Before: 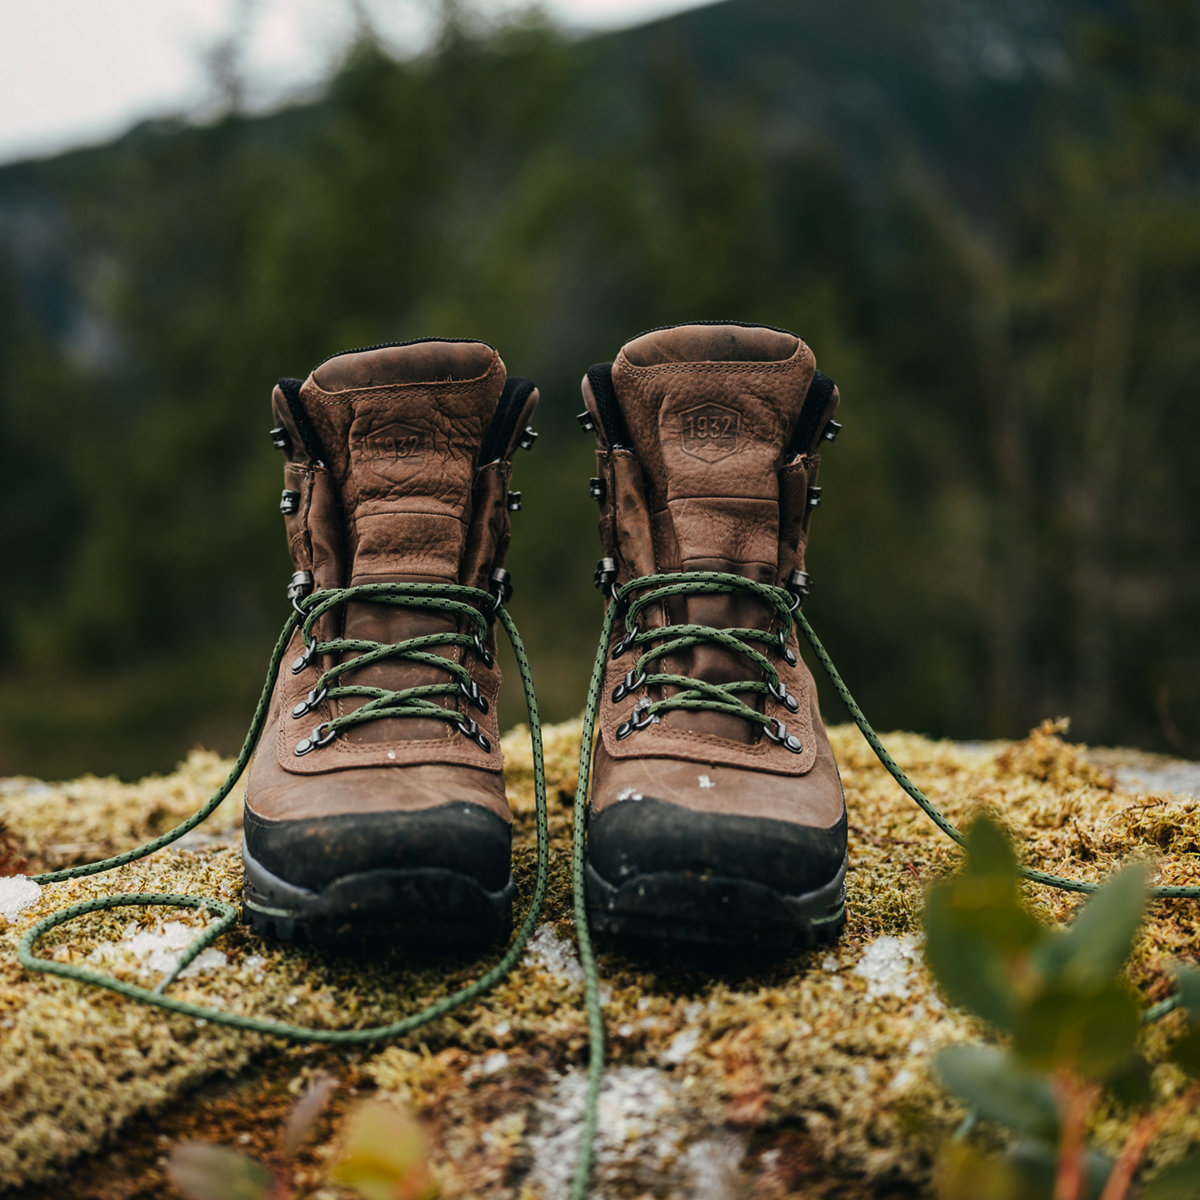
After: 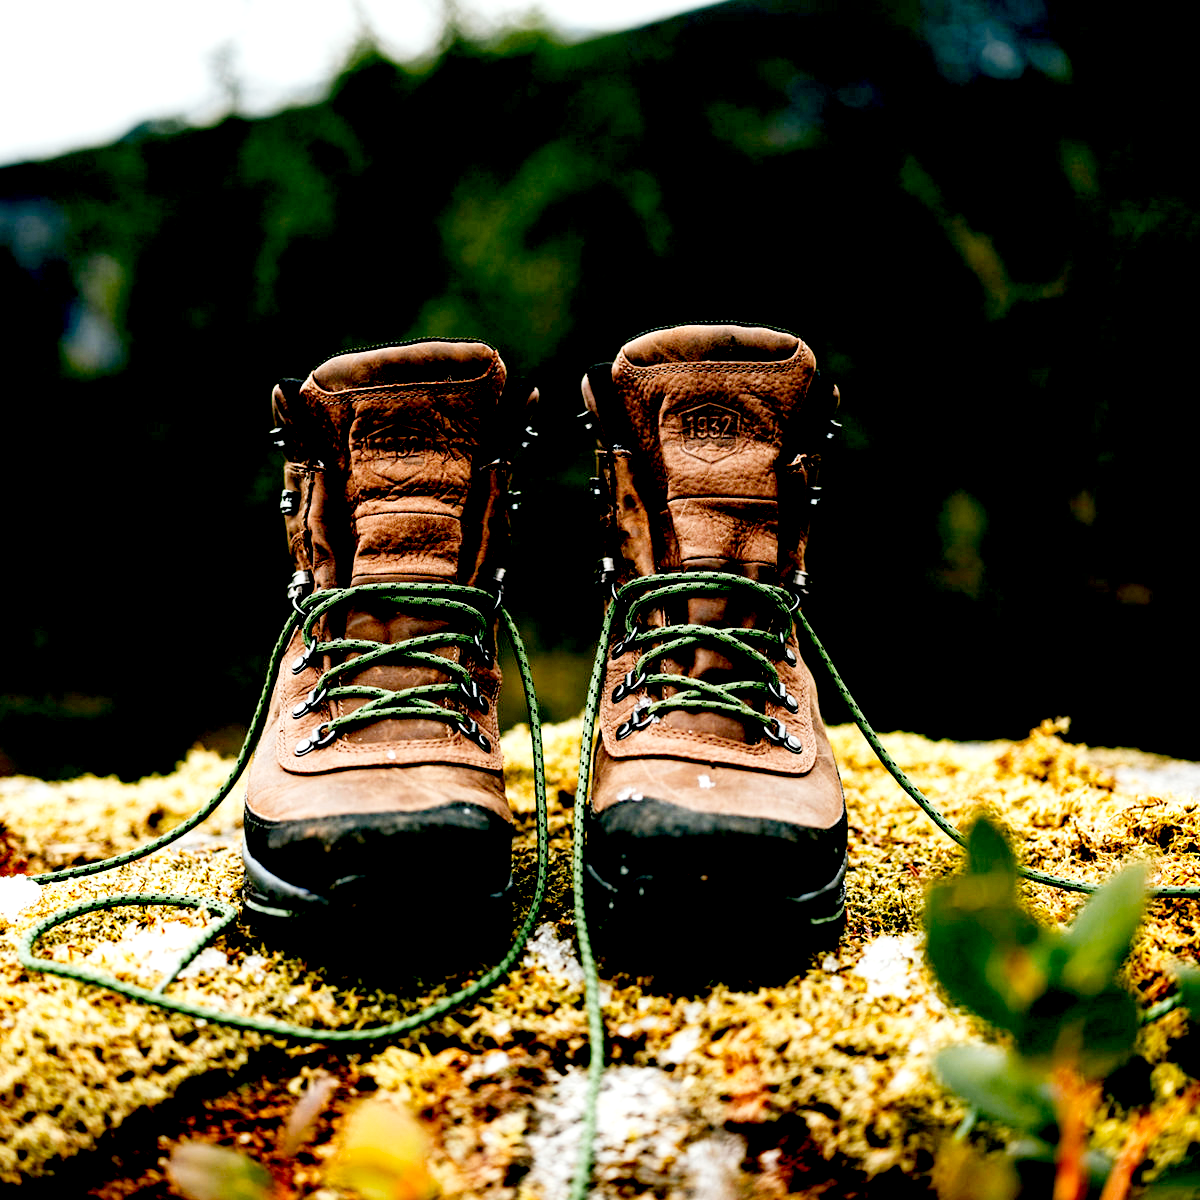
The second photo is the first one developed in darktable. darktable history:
tone curve: curves: ch0 [(0, 0) (0.004, 0.001) (0.02, 0.008) (0.218, 0.218) (0.664, 0.774) (0.832, 0.914) (1, 1)], preserve colors none
exposure: black level correction 0.035, exposure 0.909 EV, compensate highlight preservation false
